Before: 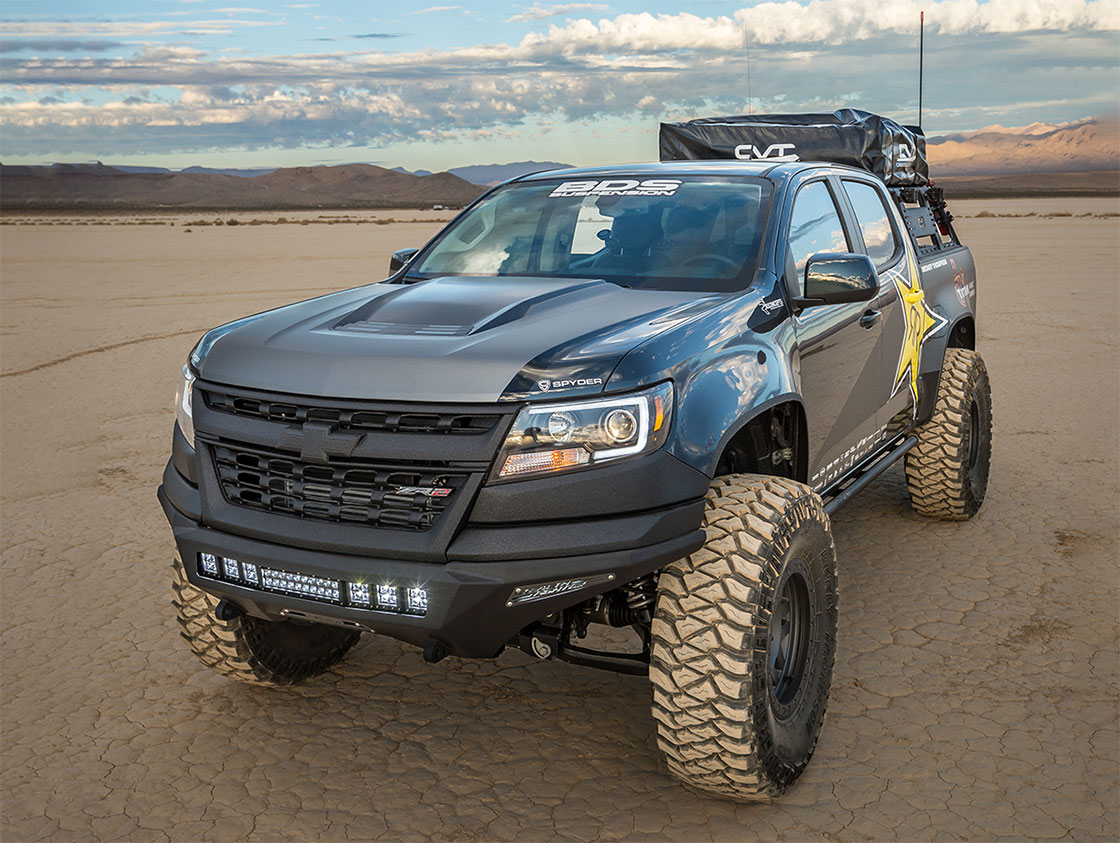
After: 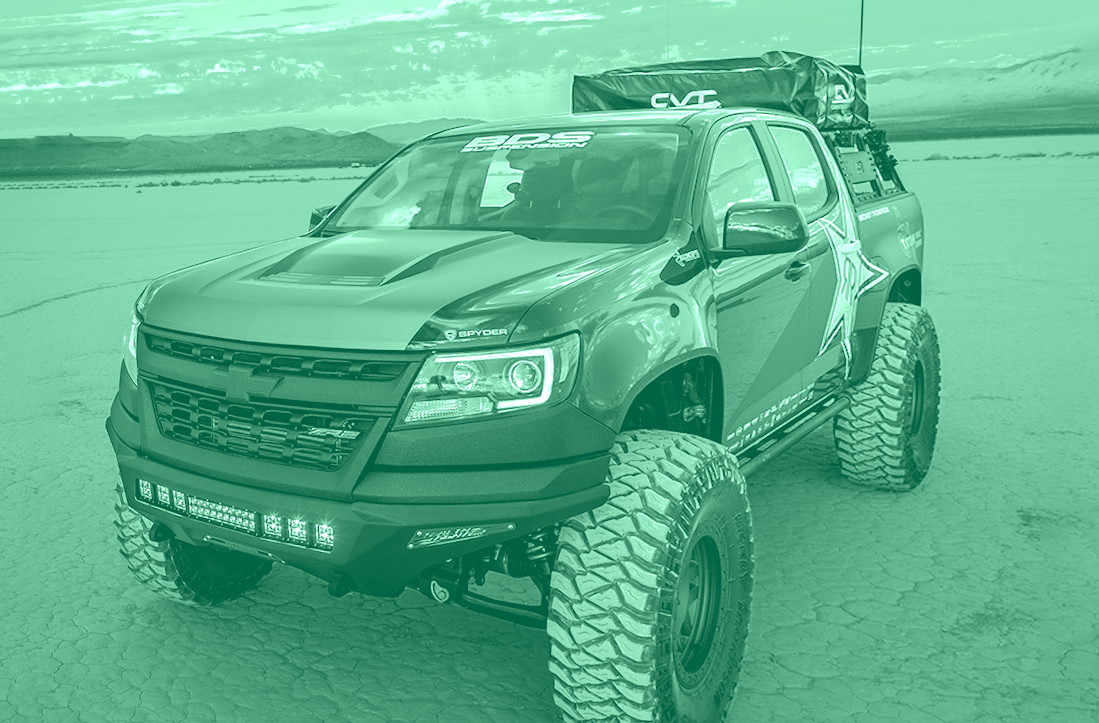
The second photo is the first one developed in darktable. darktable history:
colorize: hue 147.6°, saturation 65%, lightness 21.64%
shadows and highlights: shadows -62.32, white point adjustment -5.22, highlights 61.59
rotate and perspective: rotation 1.69°, lens shift (vertical) -0.023, lens shift (horizontal) -0.291, crop left 0.025, crop right 0.988, crop top 0.092, crop bottom 0.842
levels: levels [0, 0.374, 0.749]
